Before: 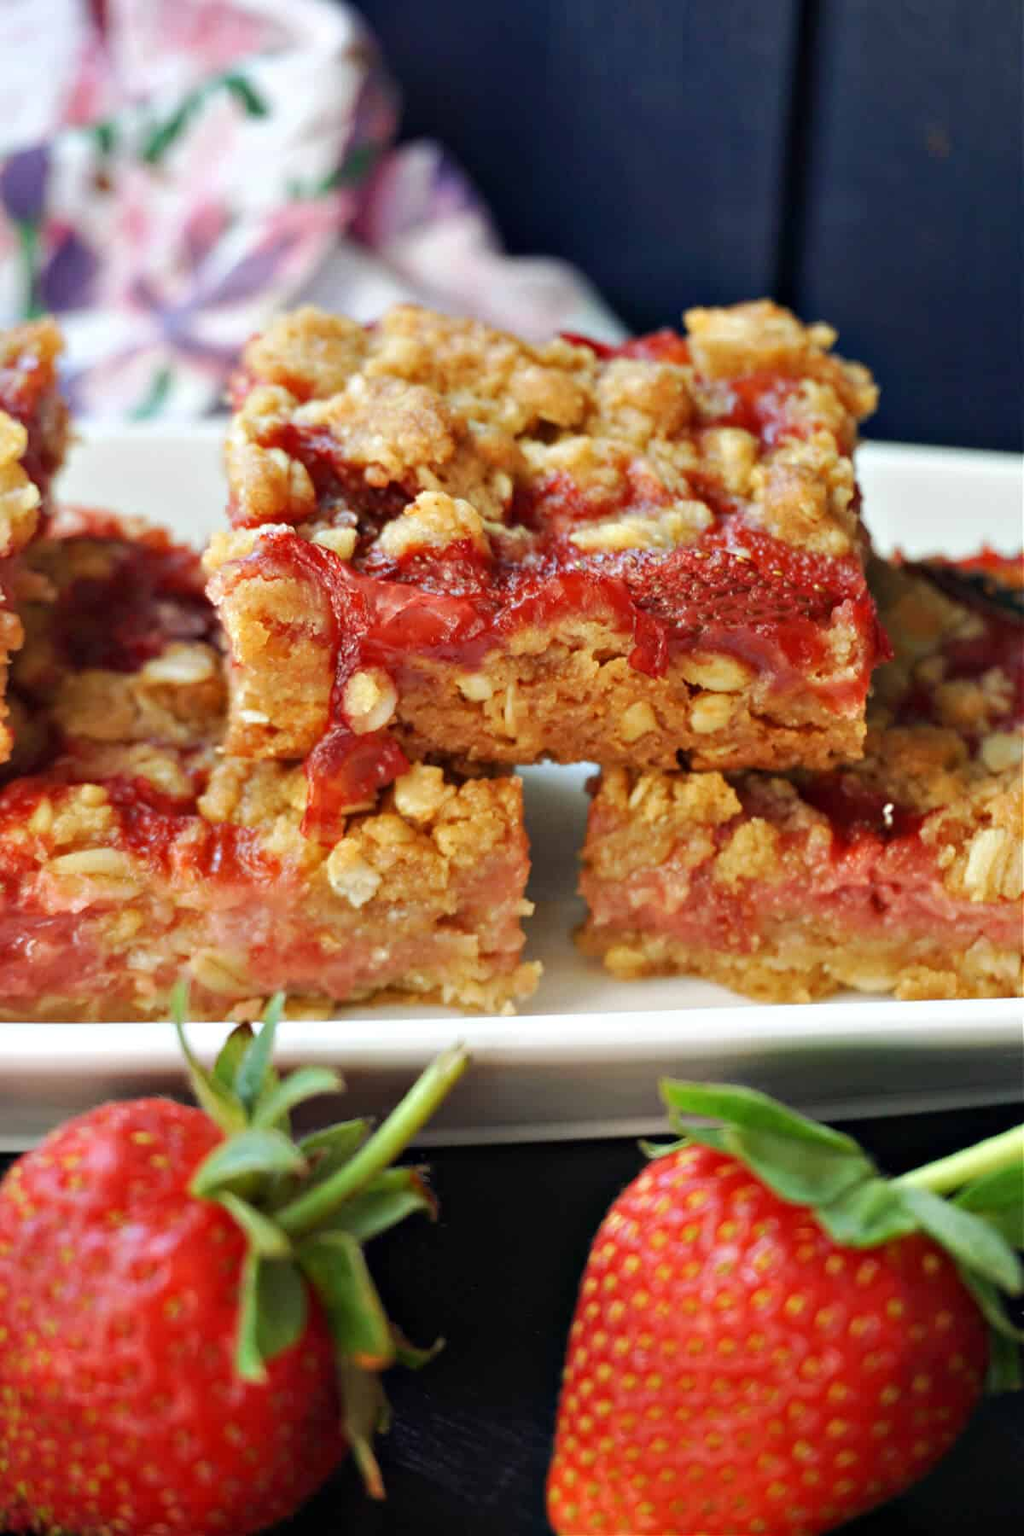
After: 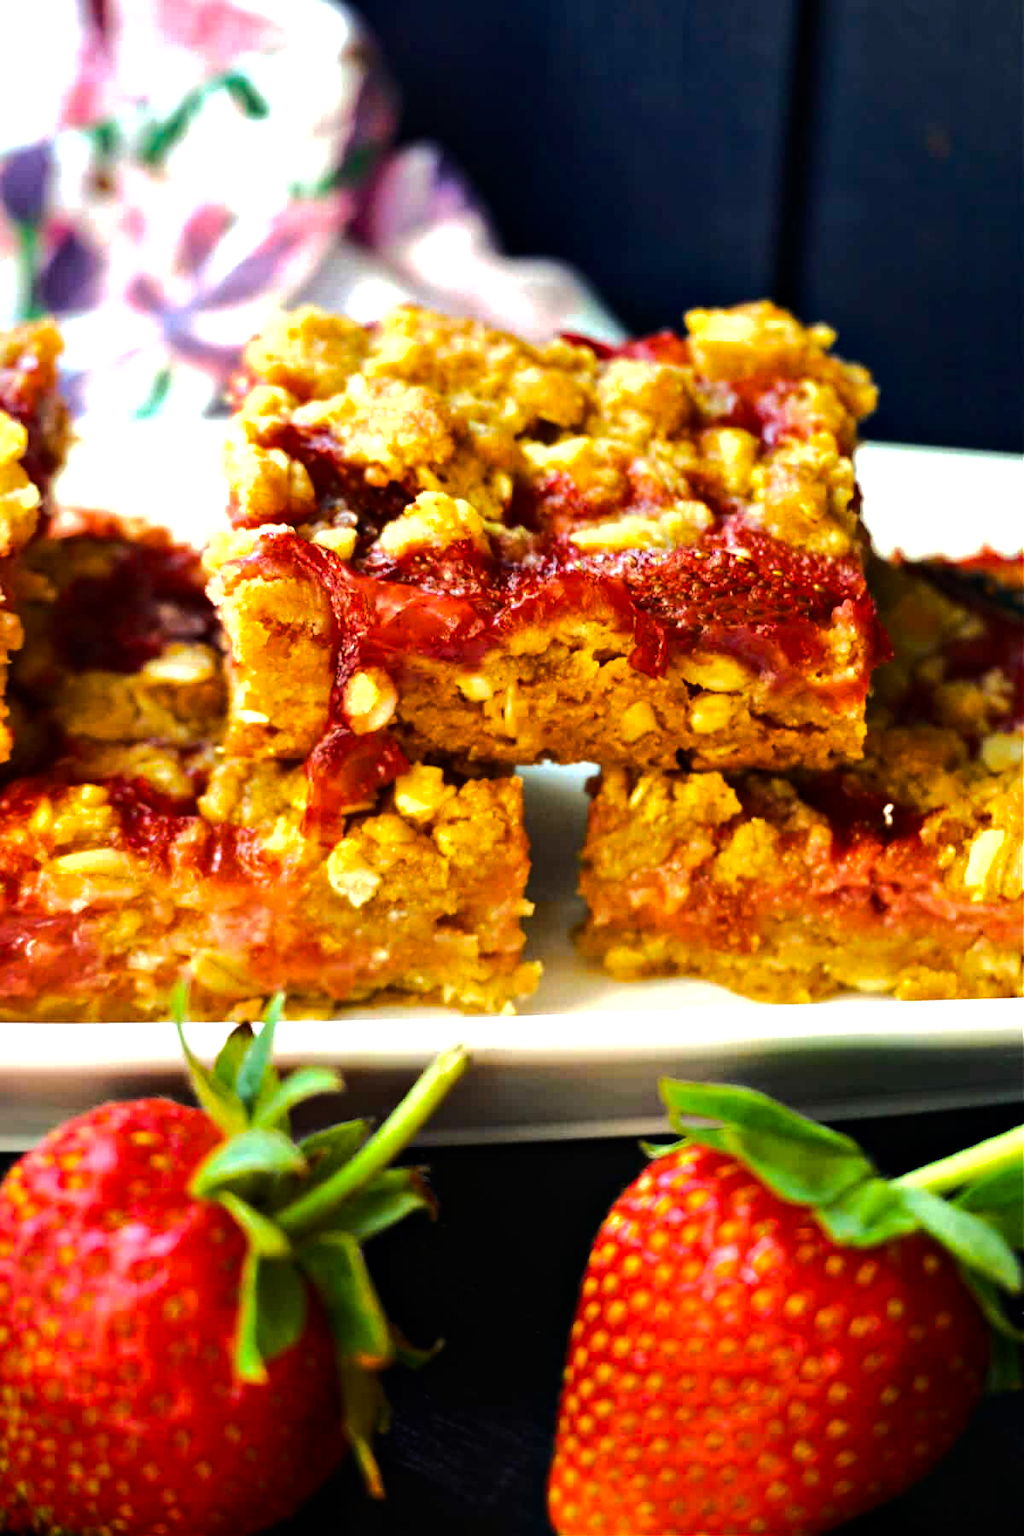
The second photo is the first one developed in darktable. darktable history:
shadows and highlights: shadows -20.12, white point adjustment -2.01, highlights -34.9, highlights color adjustment 78.98%
color balance rgb: shadows lift › chroma 0.99%, shadows lift › hue 115.3°, highlights gain › luminance 5.928%, highlights gain › chroma 2.52%, highlights gain › hue 90.3°, perceptual saturation grading › global saturation 25.631%, perceptual brilliance grading › highlights 18.455%, perceptual brilliance grading › mid-tones 32.175%, perceptual brilliance grading › shadows -31.835%, global vibrance 30.362%, contrast 10.543%
